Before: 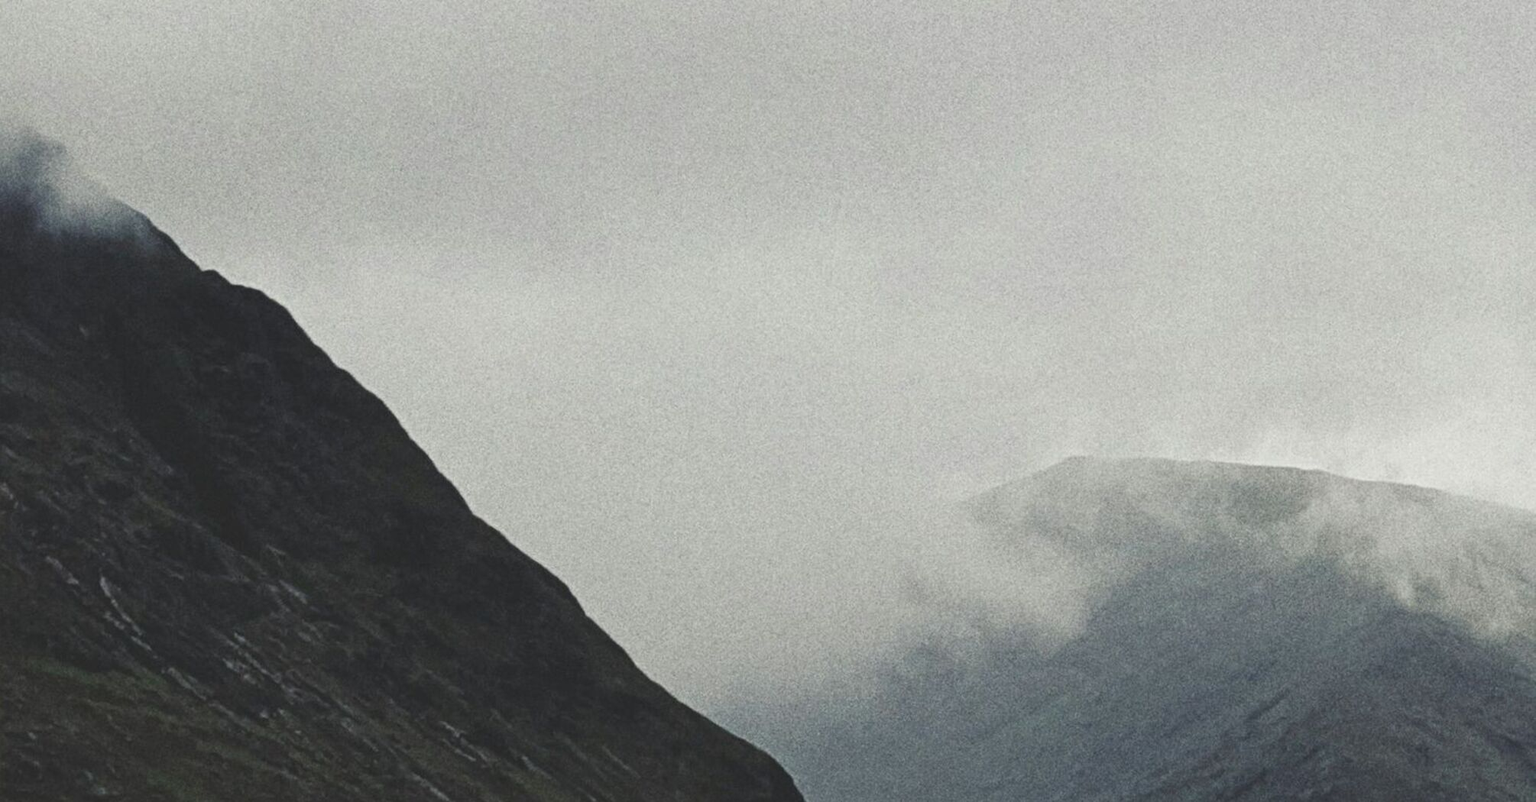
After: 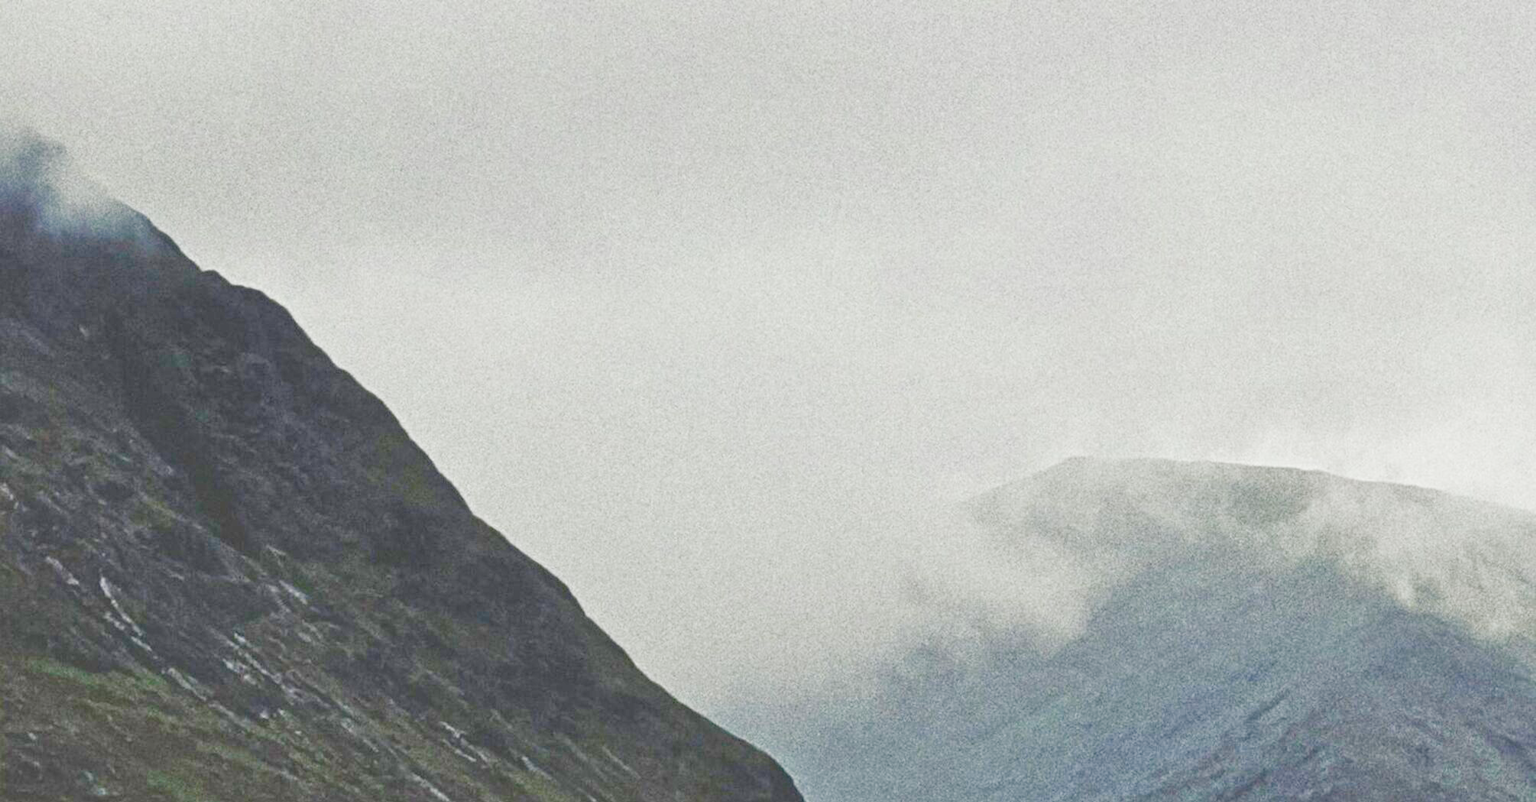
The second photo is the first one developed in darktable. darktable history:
tone equalizer: -7 EV 0.165 EV, -6 EV 0.612 EV, -5 EV 1.16 EV, -4 EV 1.35 EV, -3 EV 1.15 EV, -2 EV 0.6 EV, -1 EV 0.152 EV
color balance rgb: perceptual saturation grading › global saturation 39.03%, perceptual saturation grading › highlights -50.296%, perceptual saturation grading › shadows 30.404%
tone curve: curves: ch0 [(0, 0) (0.004, 0.001) (0.133, 0.112) (0.325, 0.362) (0.832, 0.893) (1, 1)], preserve colors none
